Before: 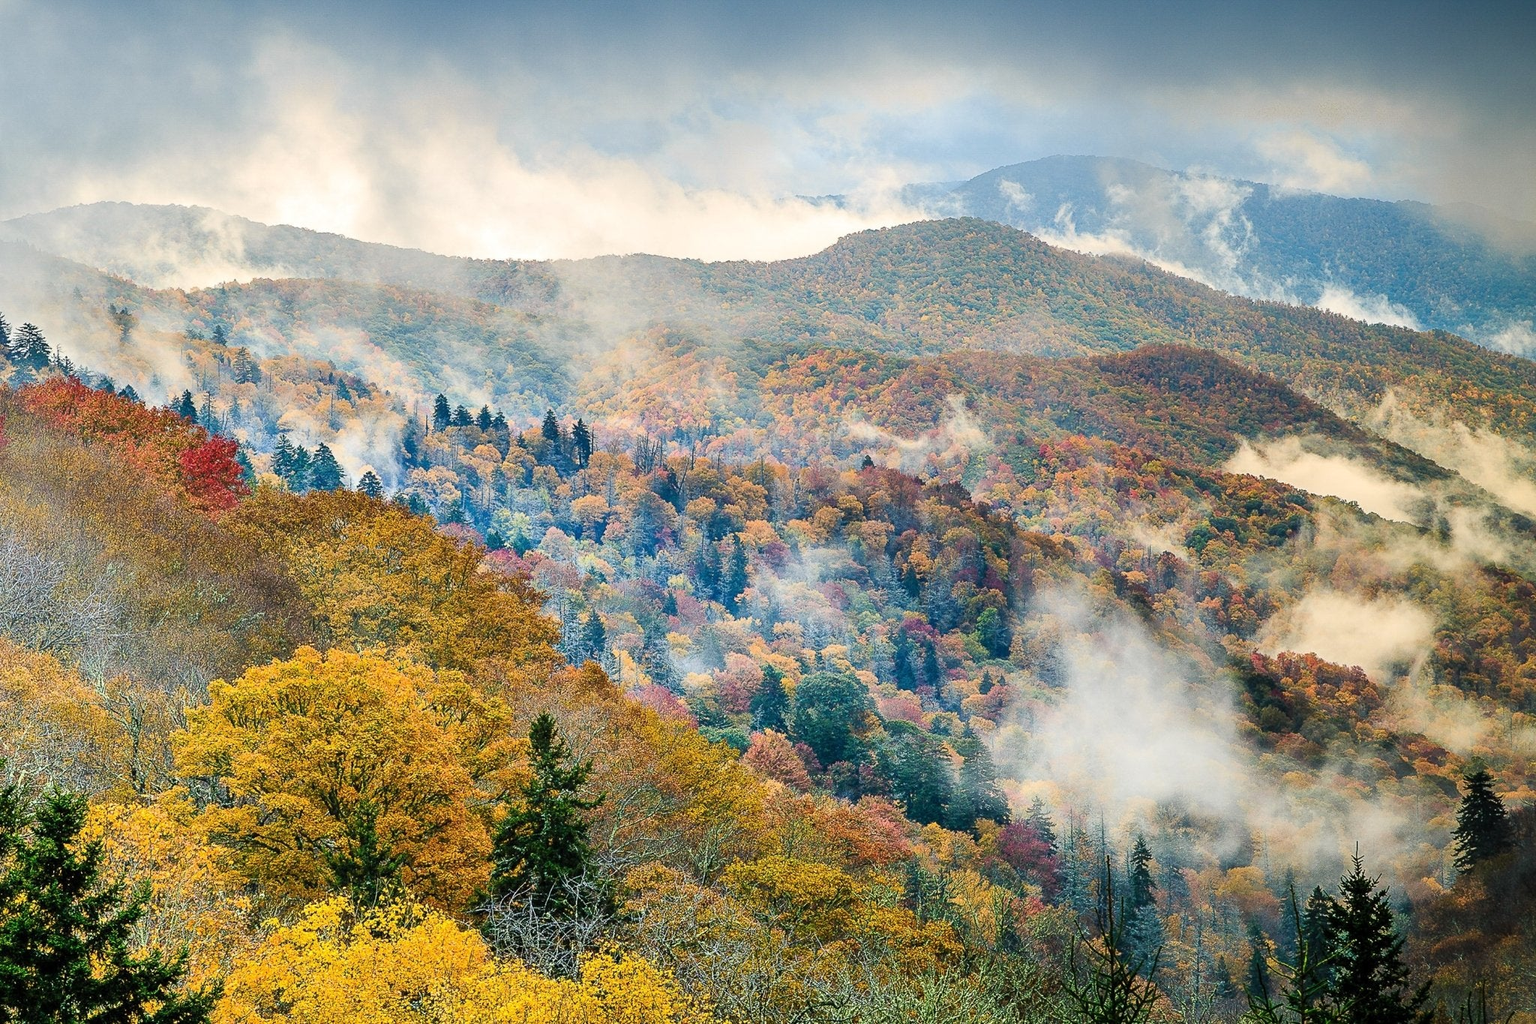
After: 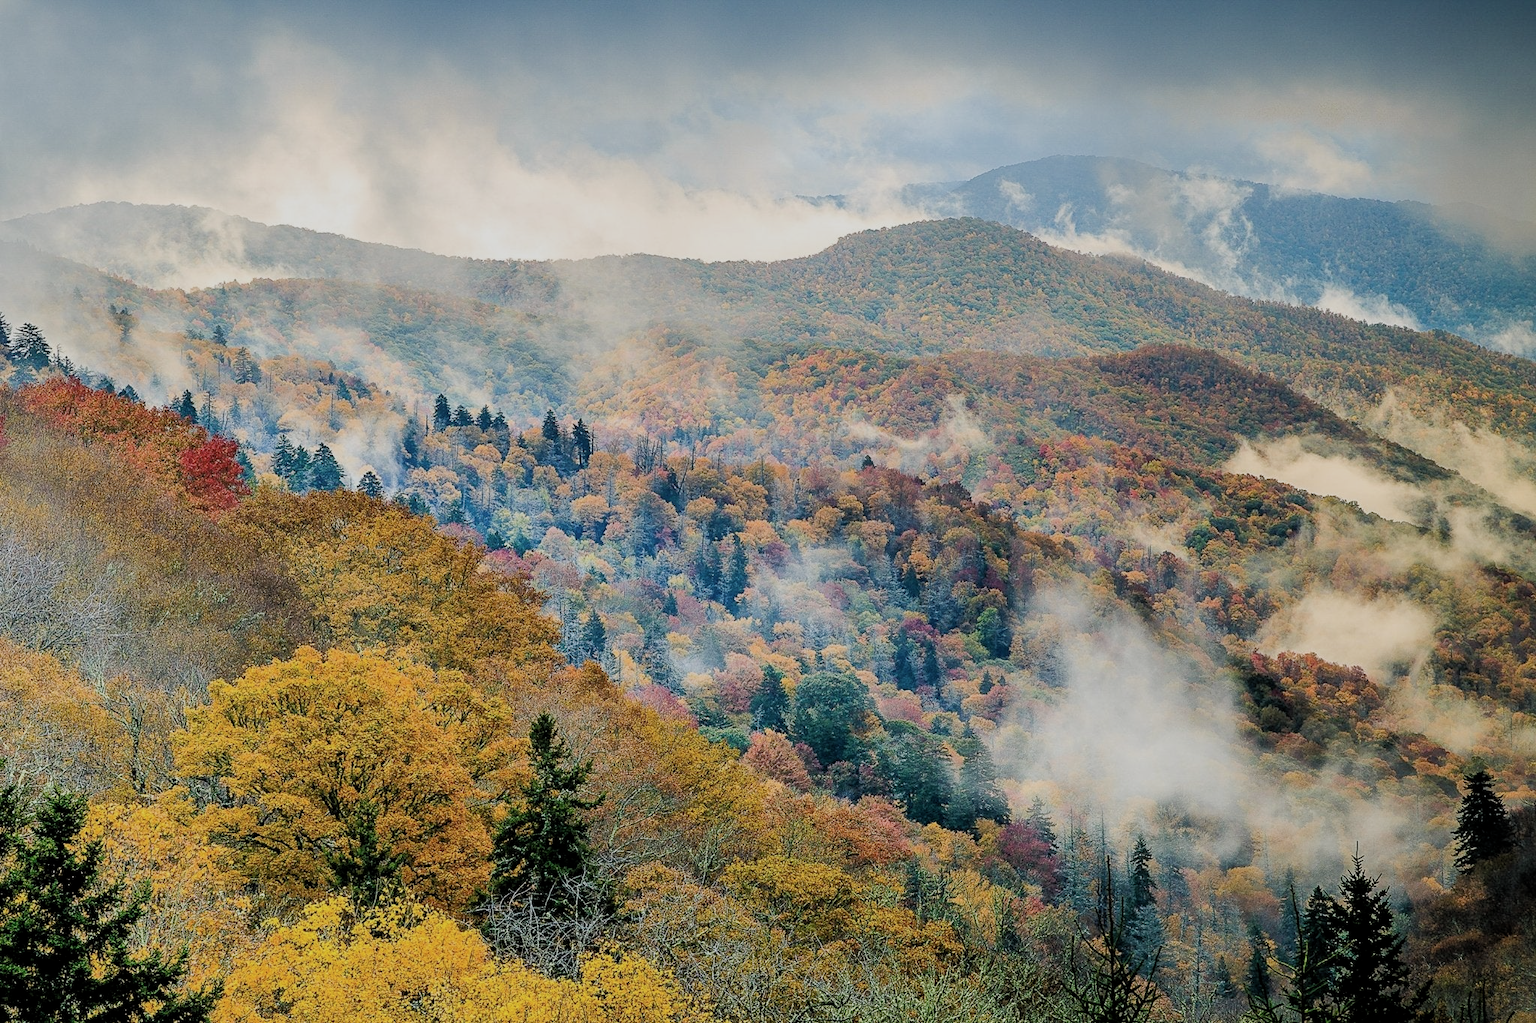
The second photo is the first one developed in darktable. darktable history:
tone equalizer: -8 EV 0.278 EV, -7 EV 0.386 EV, -6 EV 0.449 EV, -5 EV 0.241 EV, -3 EV -0.266 EV, -2 EV -0.393 EV, -1 EV -0.436 EV, +0 EV -0.255 EV, edges refinement/feathering 500, mask exposure compensation -1.57 EV, preserve details no
contrast brightness saturation: saturation -0.084
filmic rgb: black relative exposure -5.12 EV, white relative exposure 3.5 EV, hardness 3.18, contrast 1.195, highlights saturation mix -48.85%, contrast in shadows safe
local contrast: mode bilateral grid, contrast 14, coarseness 35, detail 105%, midtone range 0.2
